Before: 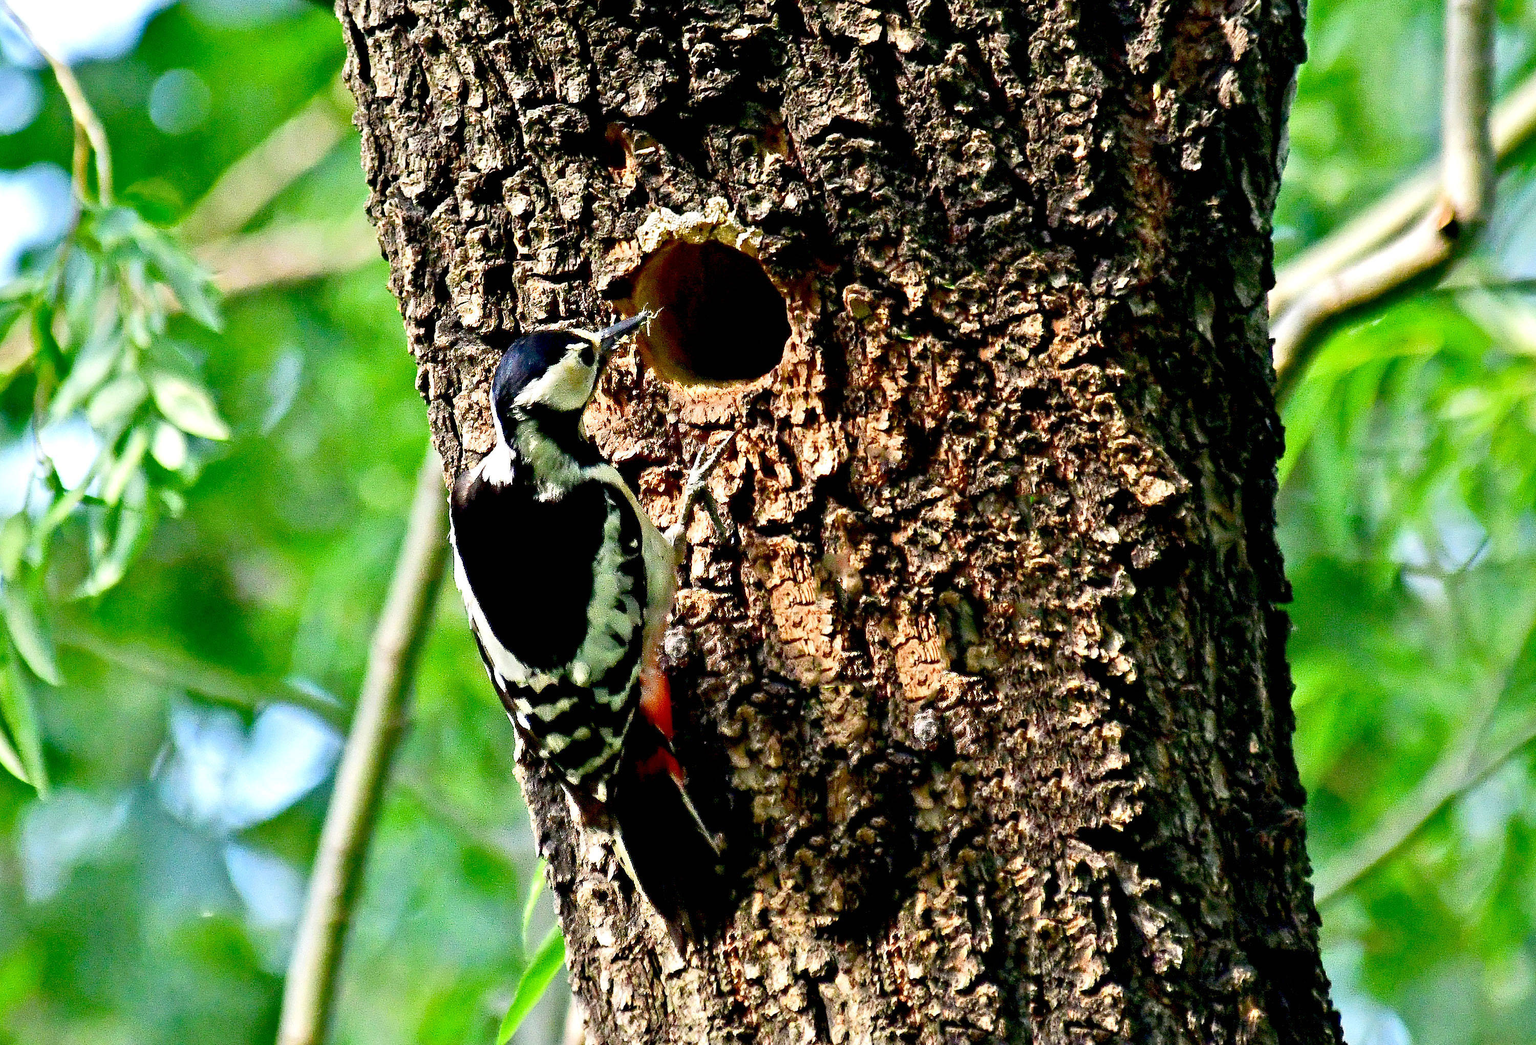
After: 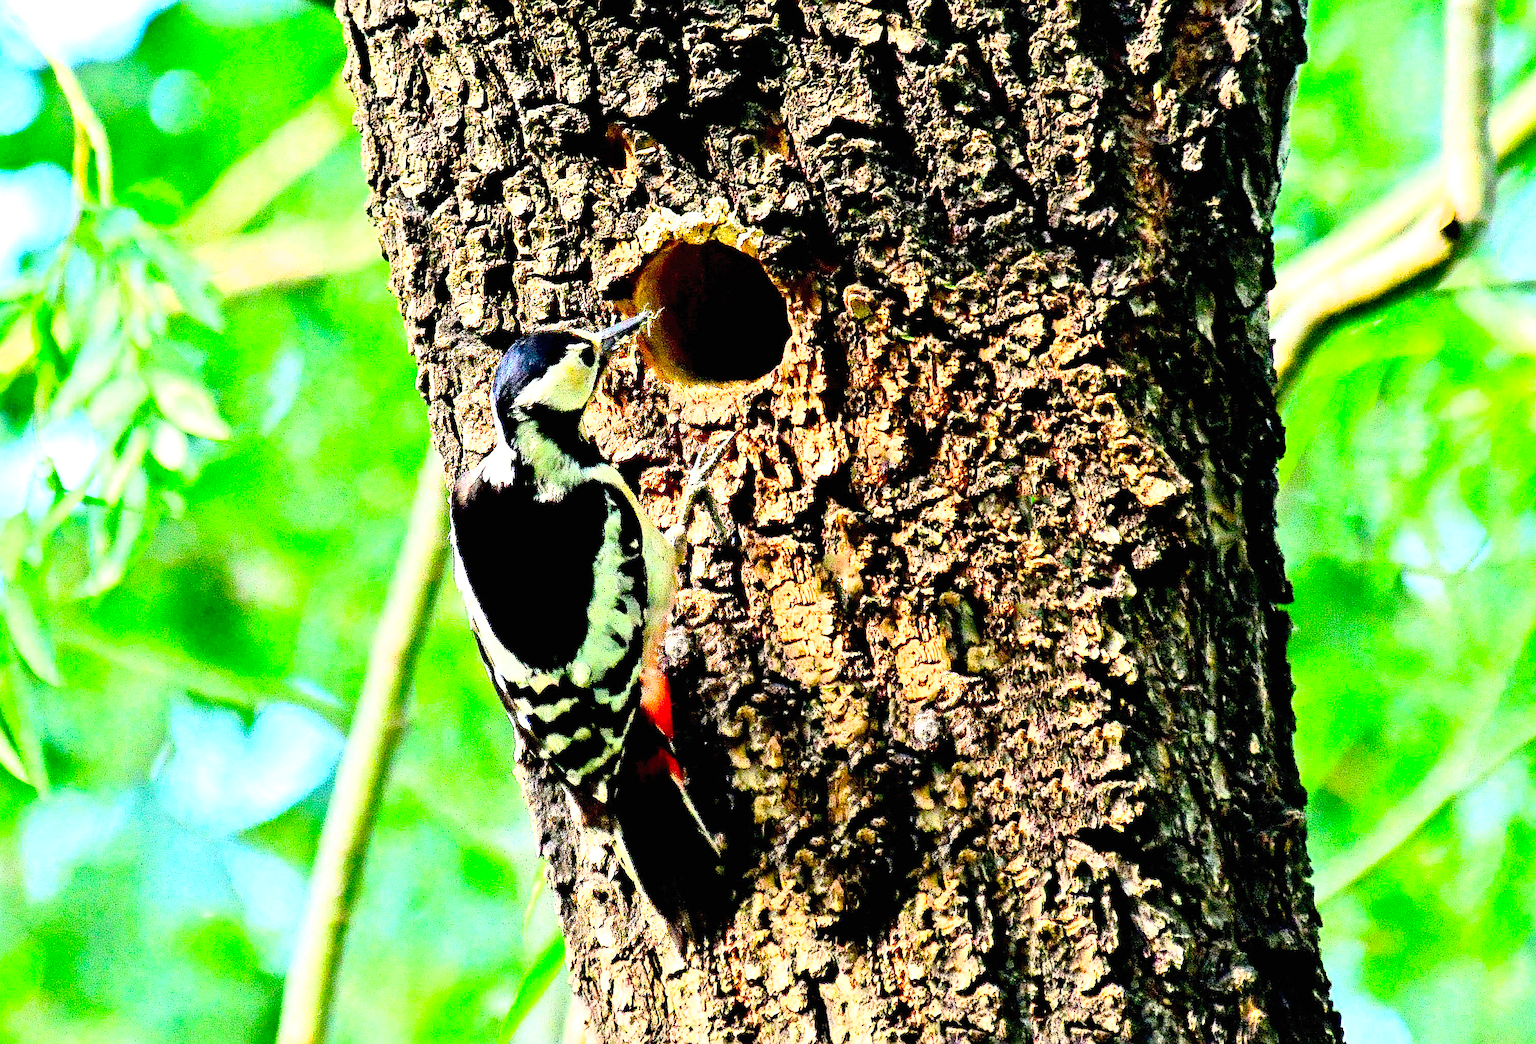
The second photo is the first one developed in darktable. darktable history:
base curve: curves: ch0 [(0, 0) (0.012, 0.01) (0.073, 0.168) (0.31, 0.711) (0.645, 0.957) (1, 1)]
contrast brightness saturation: contrast 0.197, brightness 0.158, saturation 0.227
sharpen: on, module defaults
